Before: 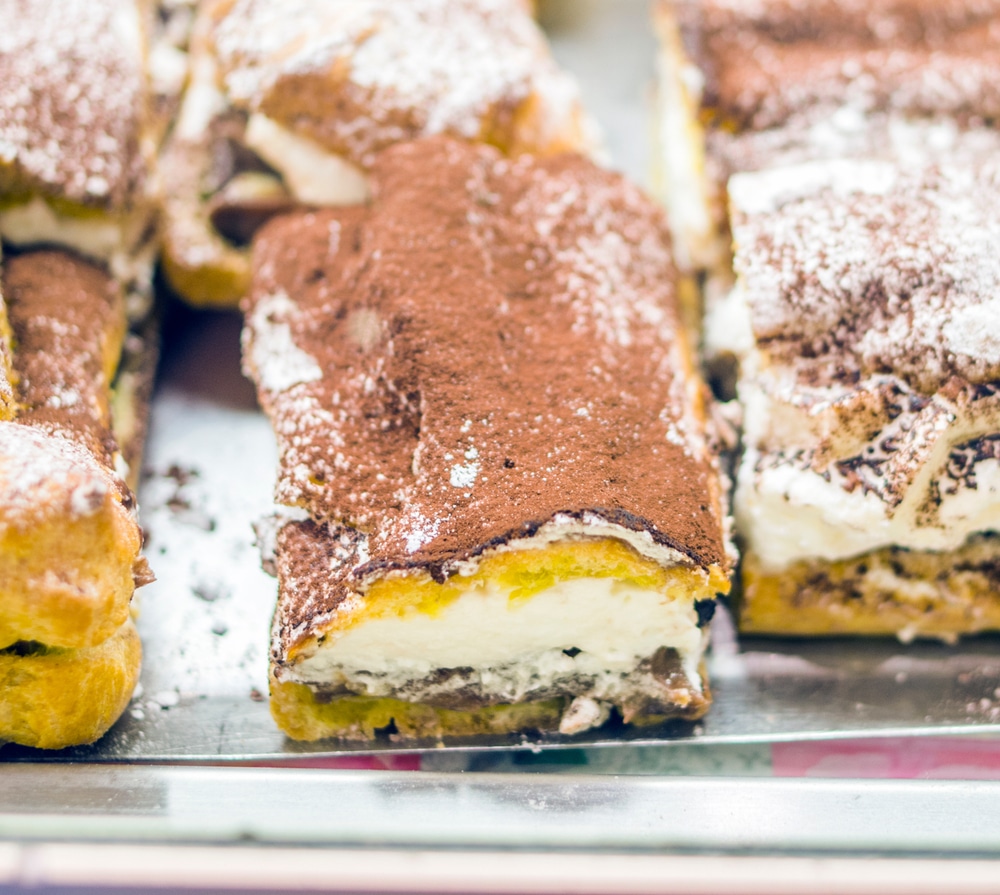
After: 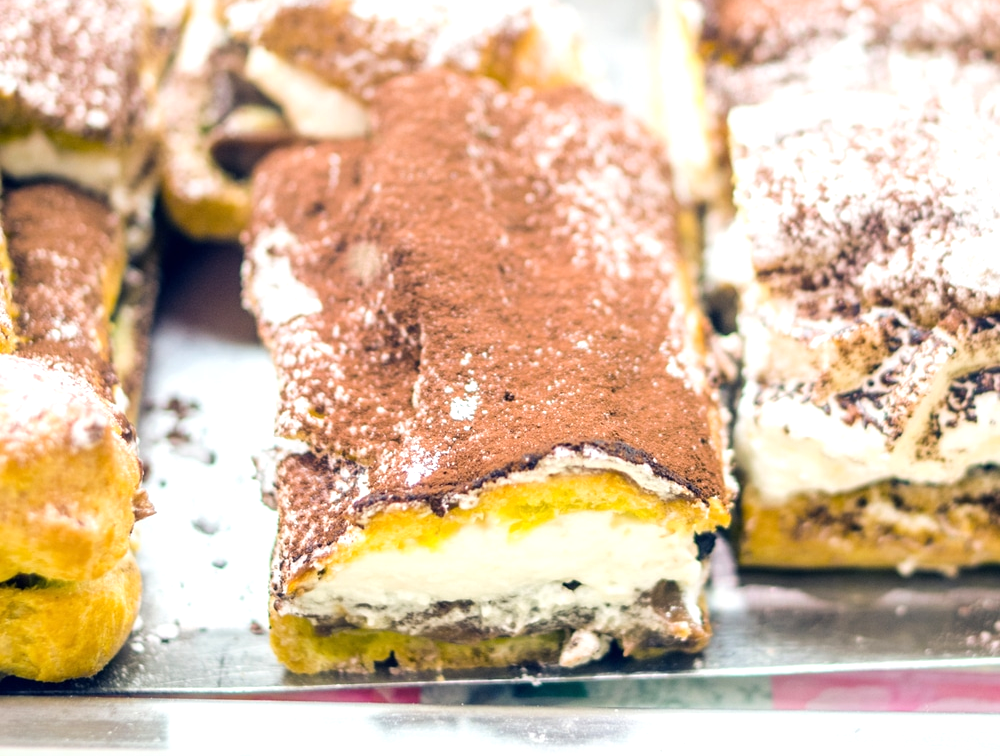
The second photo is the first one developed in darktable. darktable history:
tone equalizer: -8 EV -0.433 EV, -7 EV -0.428 EV, -6 EV -0.353 EV, -5 EV -0.205 EV, -3 EV 0.194 EV, -2 EV 0.348 EV, -1 EV 0.367 EV, +0 EV 0.392 EV
crop: top 7.574%, bottom 7.938%
